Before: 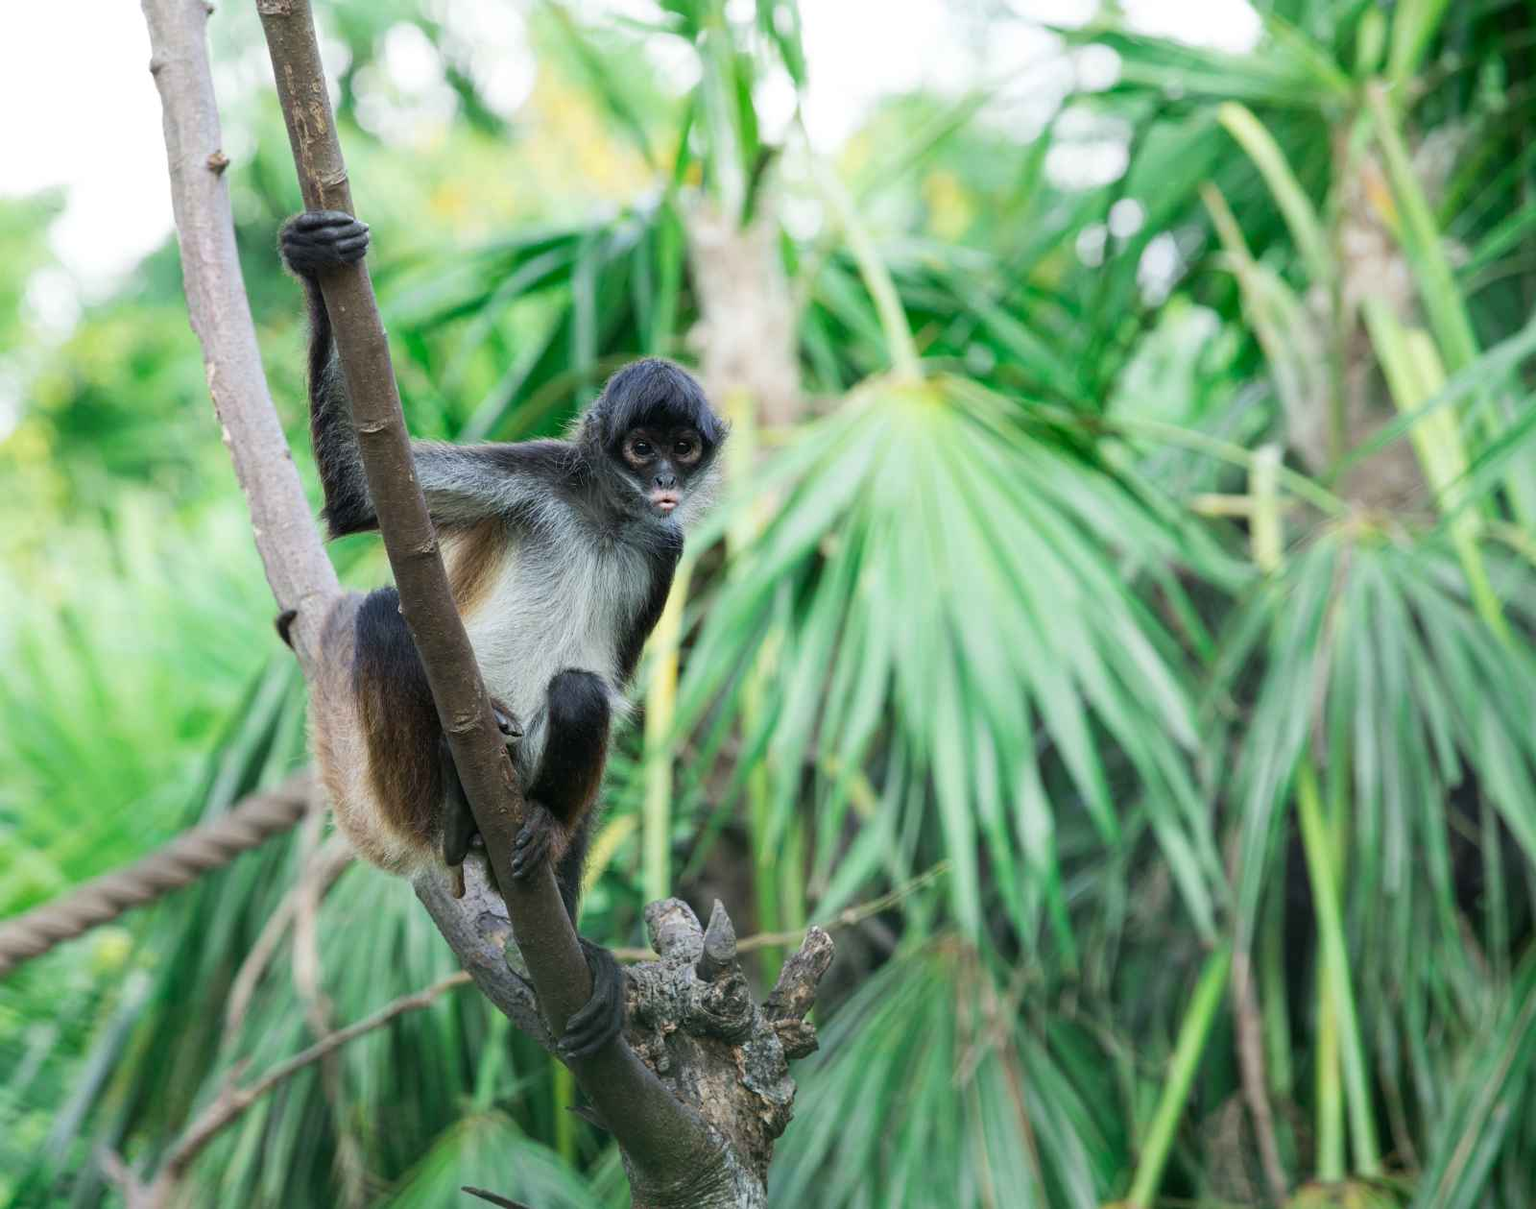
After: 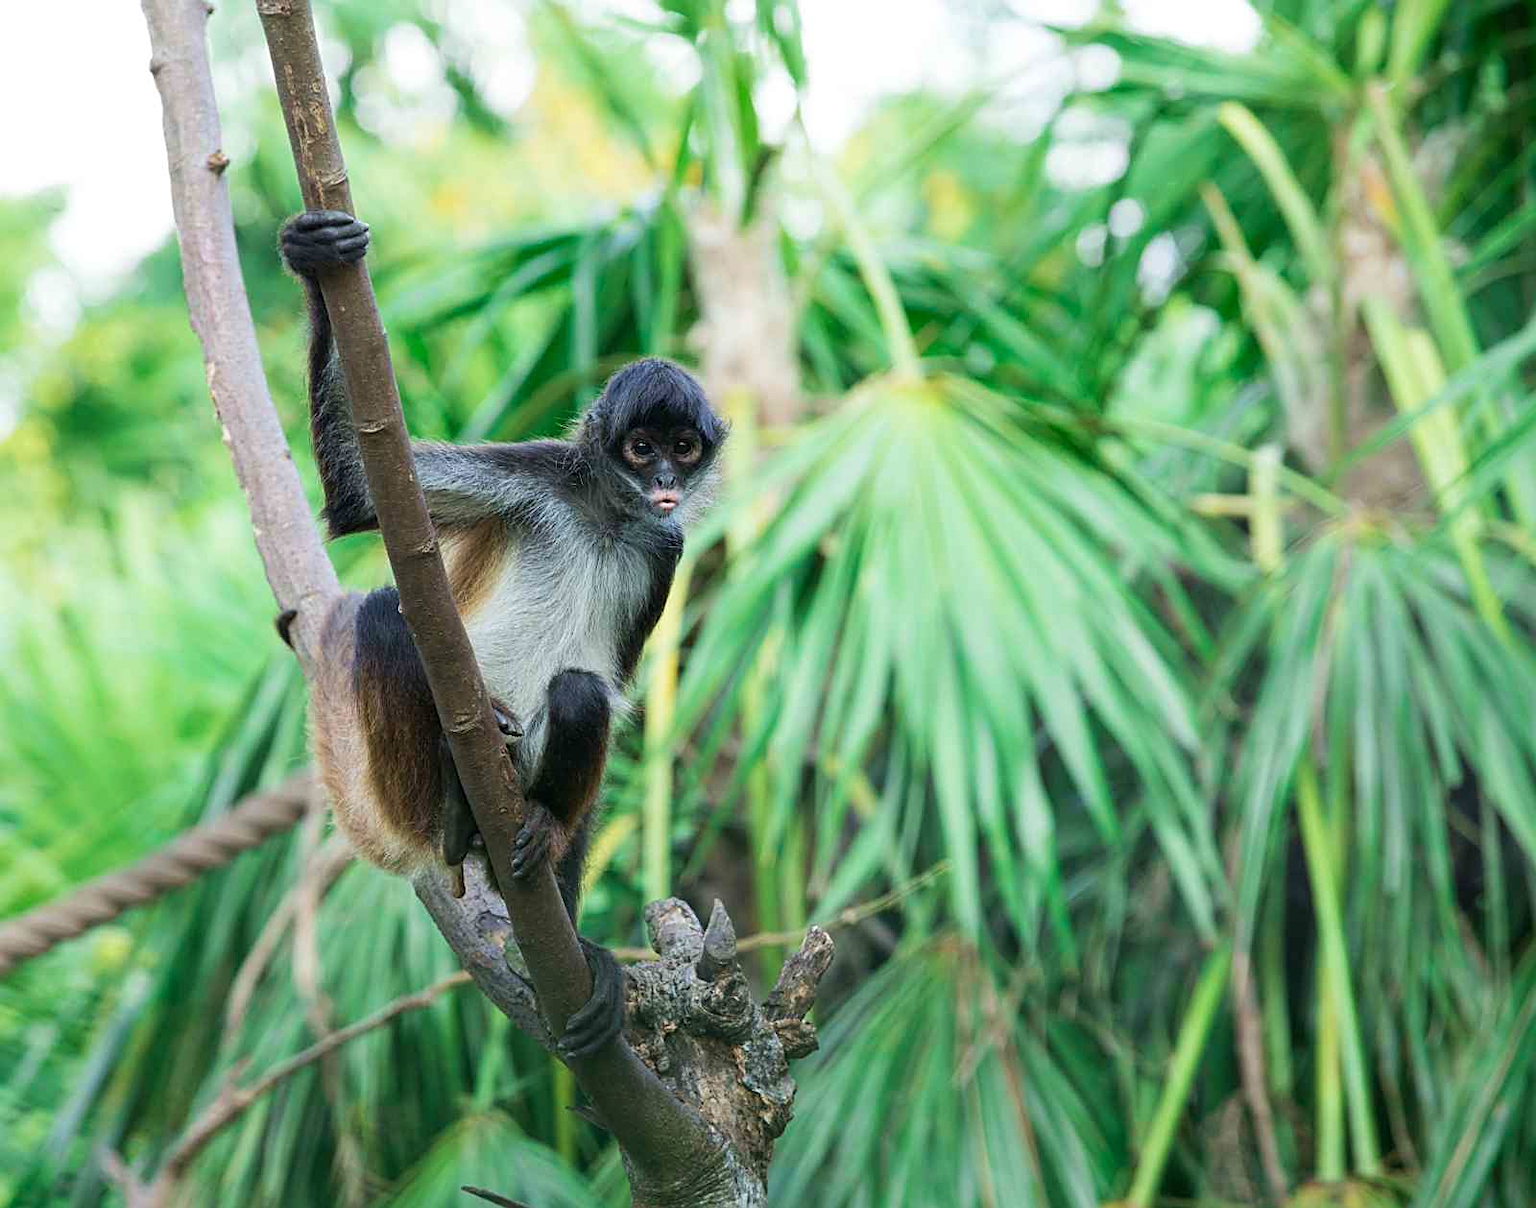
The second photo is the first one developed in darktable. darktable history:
velvia: on, module defaults
sharpen: on, module defaults
color balance rgb: on, module defaults
